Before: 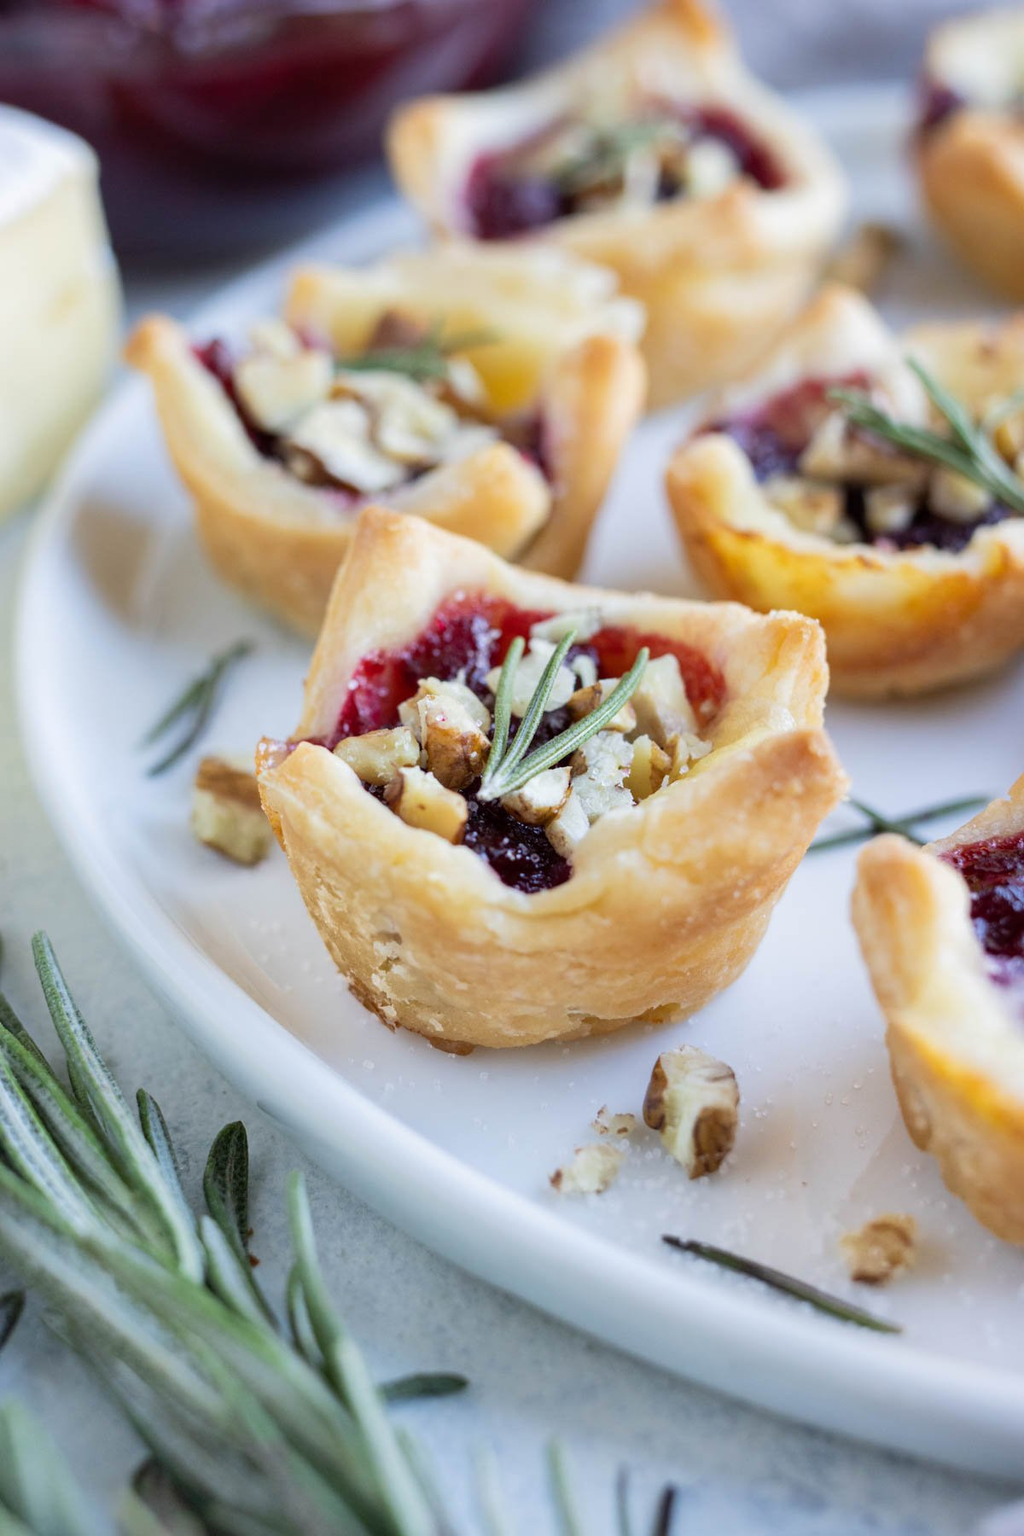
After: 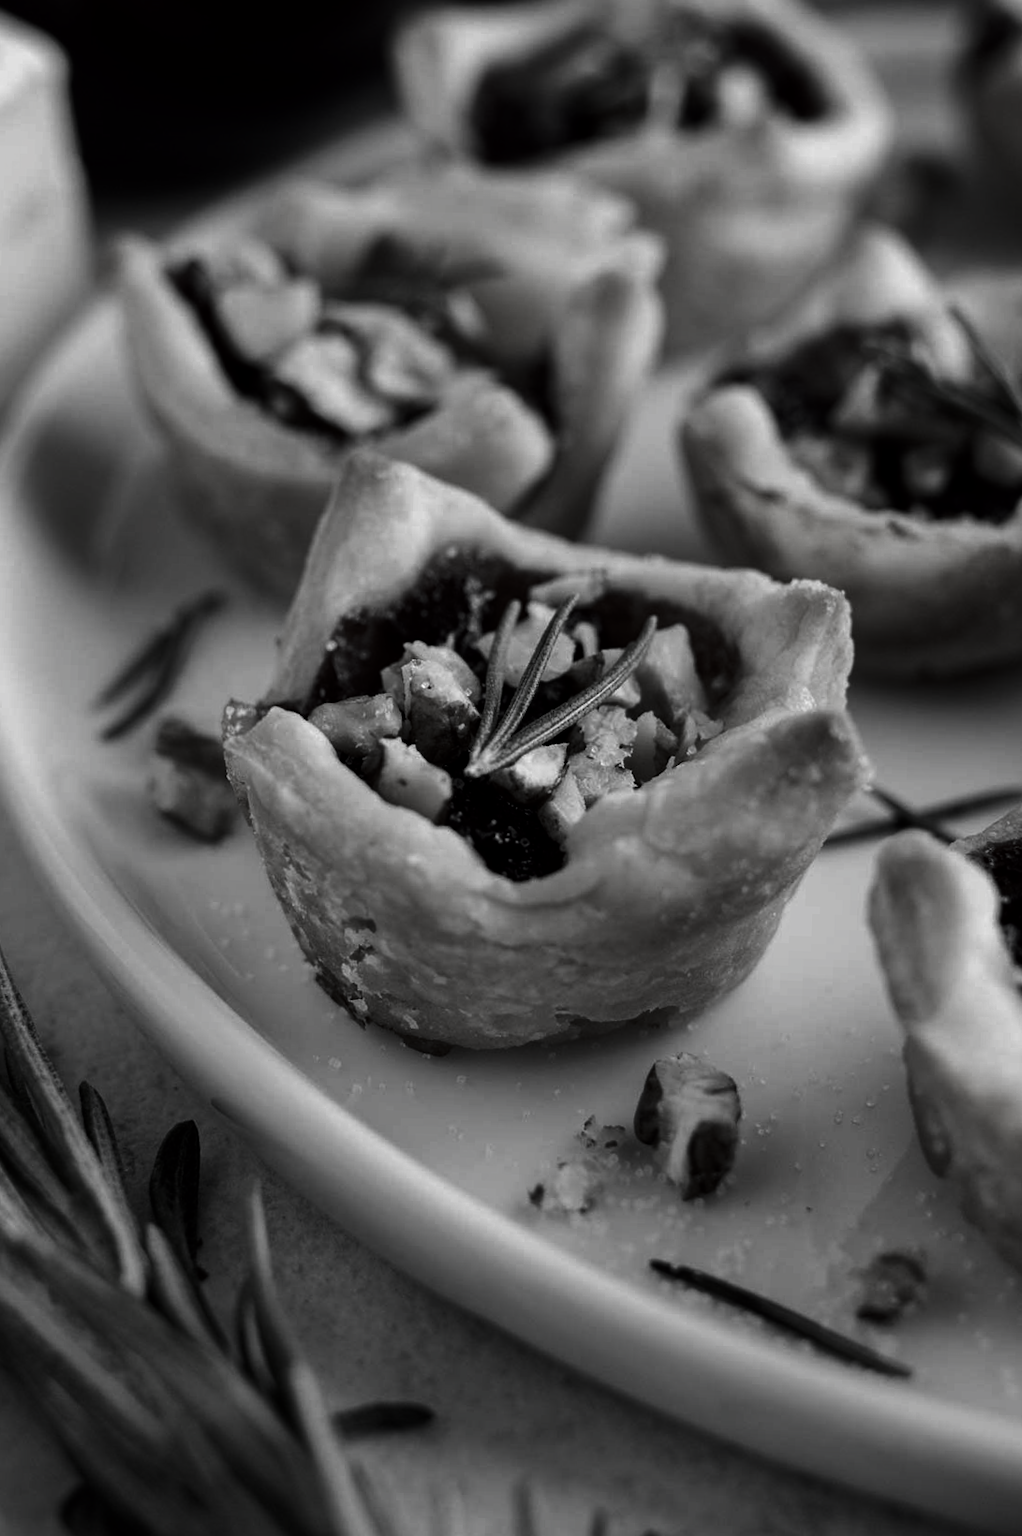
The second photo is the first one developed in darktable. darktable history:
contrast brightness saturation: contrast 0.02, brightness -0.986, saturation -0.982
crop and rotate: angle -1.85°, left 3.119%, top 3.831%, right 1.427%, bottom 0.661%
color balance rgb: global offset › chroma 0.286%, global offset › hue 318.45°, linear chroma grading › global chroma 9.041%, perceptual saturation grading › global saturation 13.562%, perceptual saturation grading › highlights -24.958%, perceptual saturation grading › shadows 29.351%, global vibrance 20%
